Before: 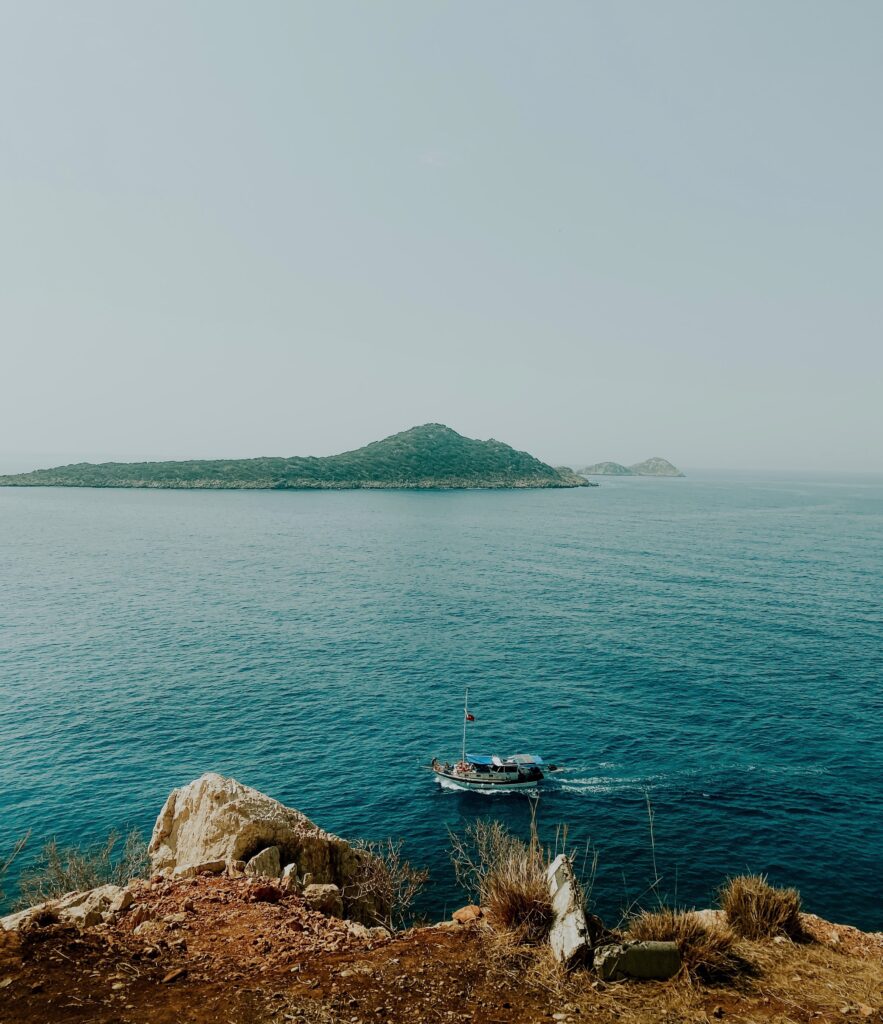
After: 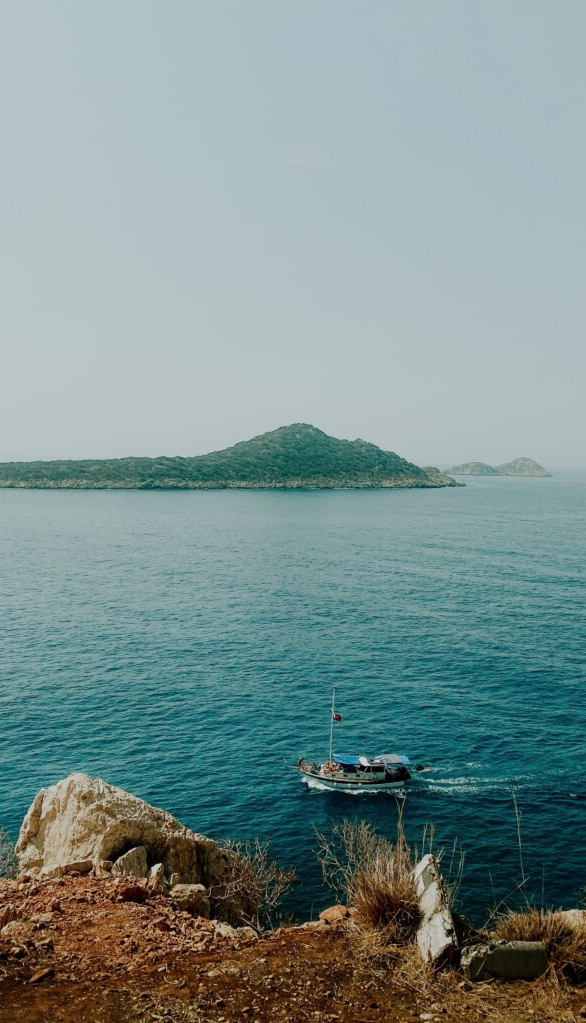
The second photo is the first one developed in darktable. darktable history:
crop and rotate: left 15.149%, right 18.41%
color zones: curves: ch0 [(0, 0.5) (0.143, 0.5) (0.286, 0.456) (0.429, 0.5) (0.571, 0.5) (0.714, 0.5) (0.857, 0.5) (1, 0.5)]; ch1 [(0, 0.5) (0.143, 0.5) (0.286, 0.422) (0.429, 0.5) (0.571, 0.5) (0.714, 0.5) (0.857, 0.5) (1, 0.5)]
